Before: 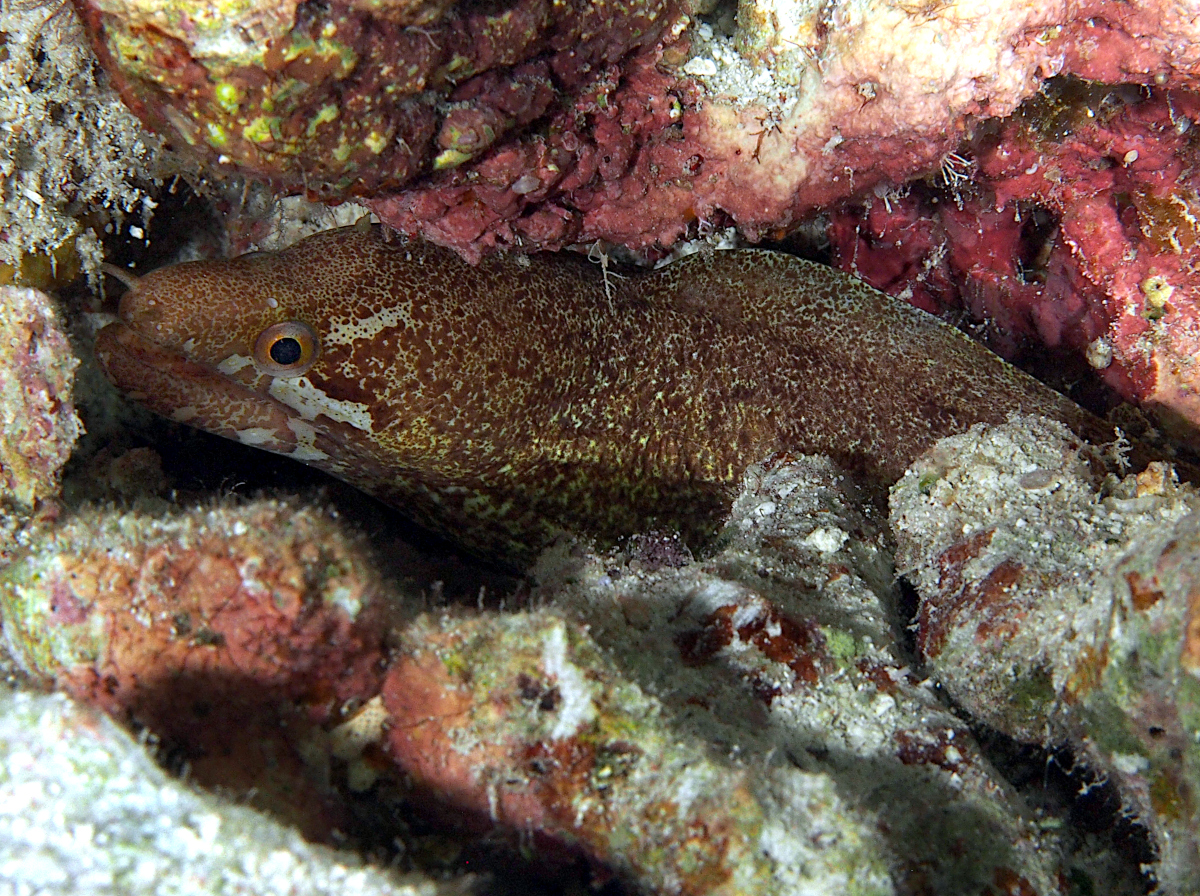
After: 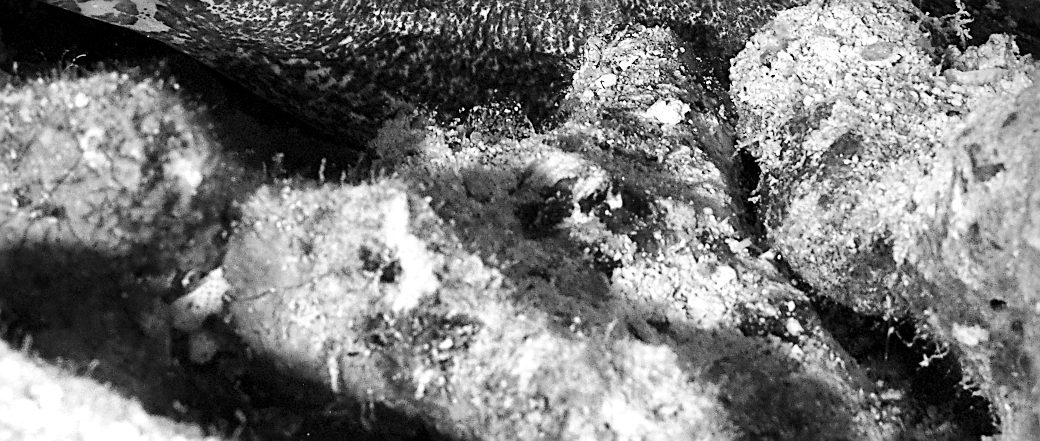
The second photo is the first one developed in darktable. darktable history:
contrast brightness saturation: saturation -0.989
base curve: curves: ch0 [(0, 0) (0.032, 0.025) (0.121, 0.166) (0.206, 0.329) (0.605, 0.79) (1, 1)], preserve colors none
crop and rotate: left 13.283%, top 47.82%, bottom 2.916%
exposure: exposure 0.6 EV, compensate highlight preservation false
color zones: curves: ch1 [(0, 0.006) (0.094, 0.285) (0.171, 0.001) (0.429, 0.001) (0.571, 0.003) (0.714, 0.004) (0.857, 0.004) (1, 0.006)]
sharpen: on, module defaults
vignetting: fall-off start 89.3%, fall-off radius 44.42%, center (-0.024, 0.398), width/height ratio 1.163
